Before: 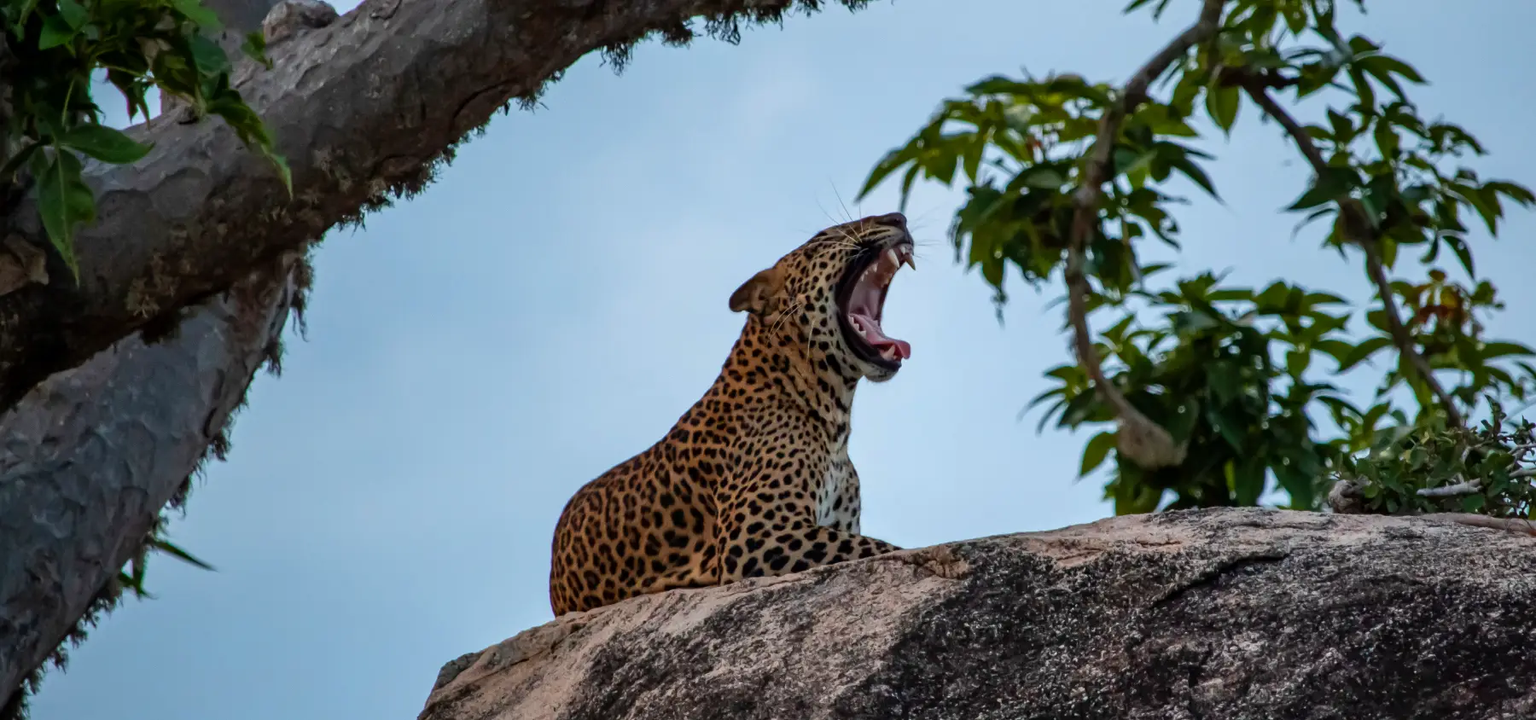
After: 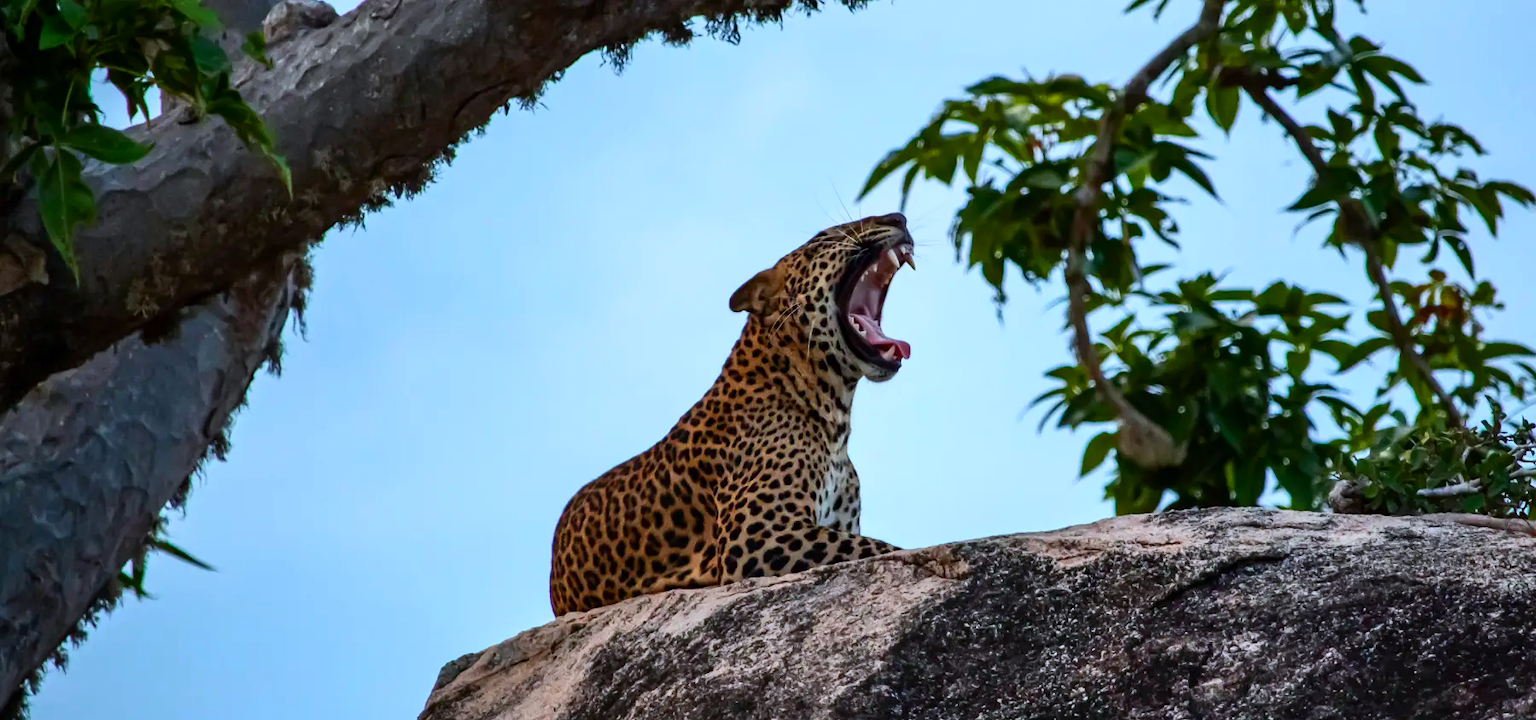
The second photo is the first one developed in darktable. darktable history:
white balance: red 0.967, blue 1.049
contrast brightness saturation: contrast 0.23, brightness 0.1, saturation 0.29
